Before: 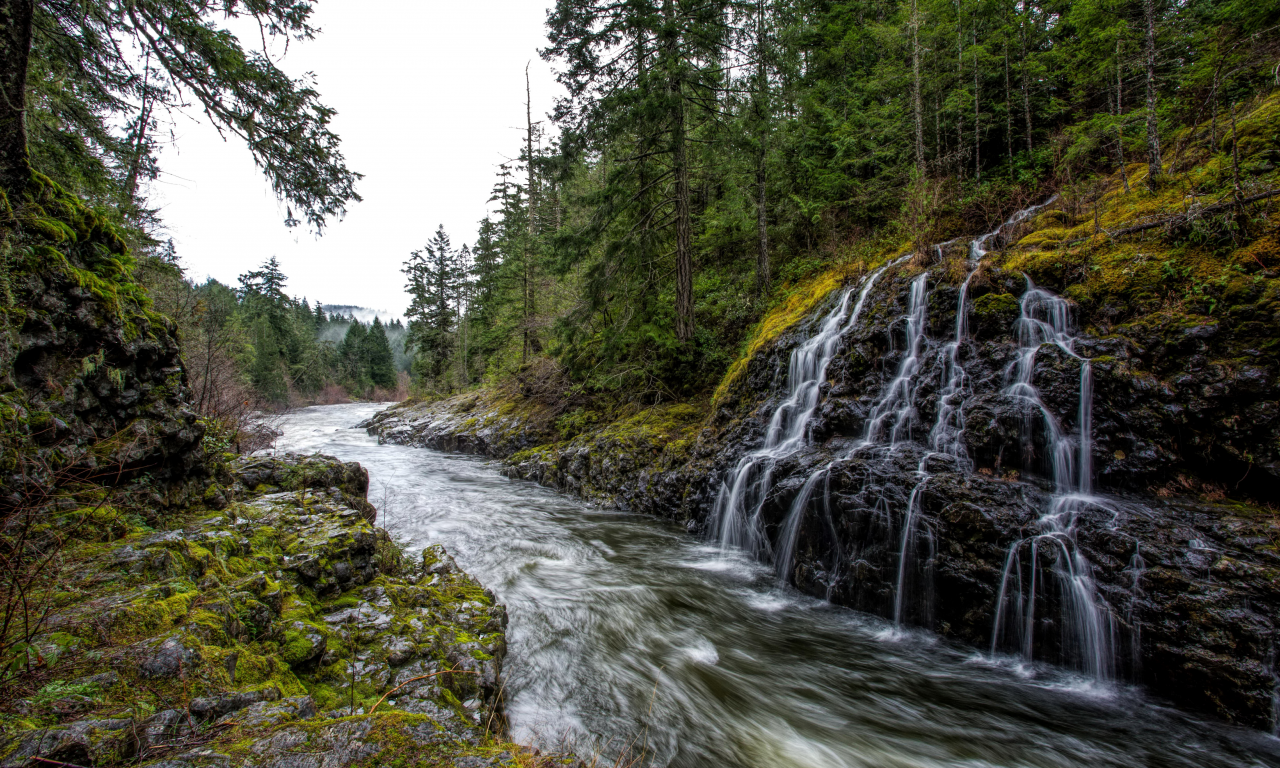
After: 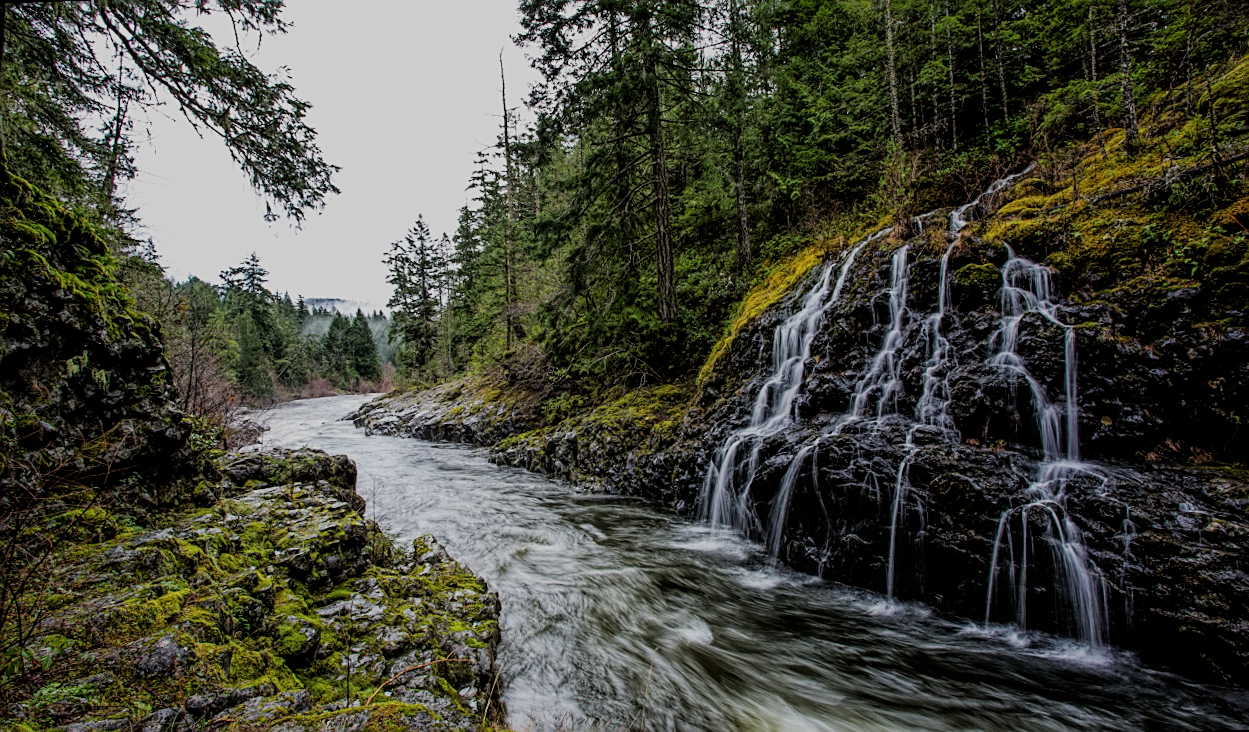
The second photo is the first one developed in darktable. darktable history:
filmic rgb: black relative exposure -6.98 EV, white relative exposure 5.63 EV, hardness 2.86
rotate and perspective: rotation -2°, crop left 0.022, crop right 0.978, crop top 0.049, crop bottom 0.951
sharpen: on, module defaults
